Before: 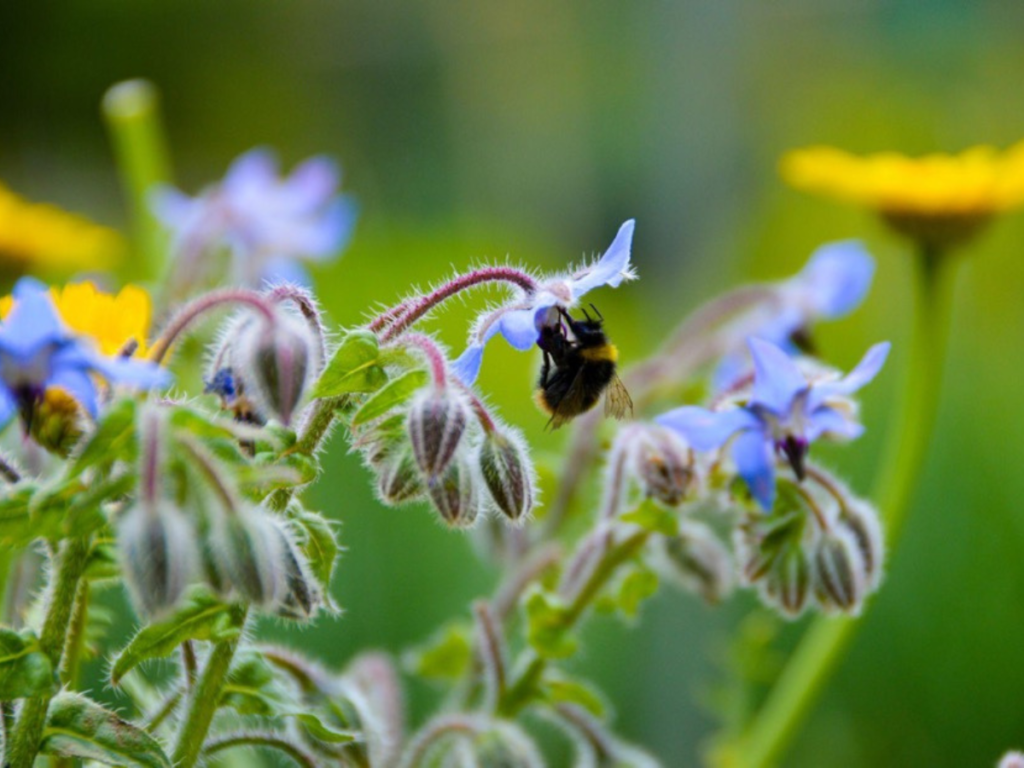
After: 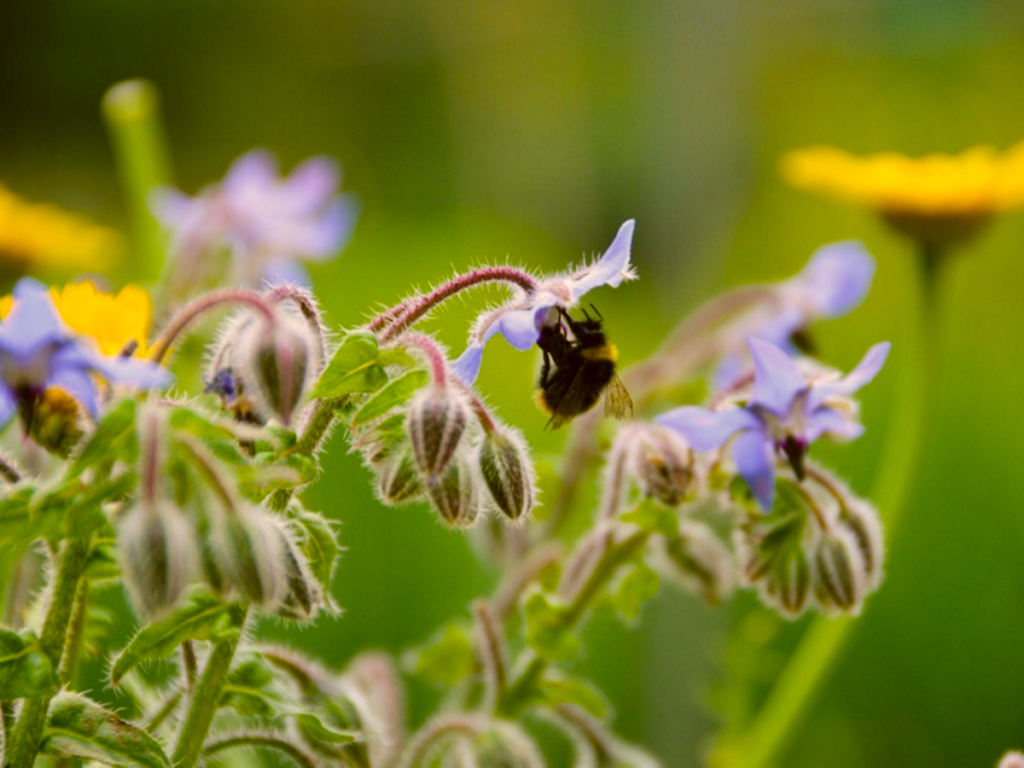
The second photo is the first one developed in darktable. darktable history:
color correction: highlights a* 8.22, highlights b* 15.56, shadows a* -0.504, shadows b* 27.17
